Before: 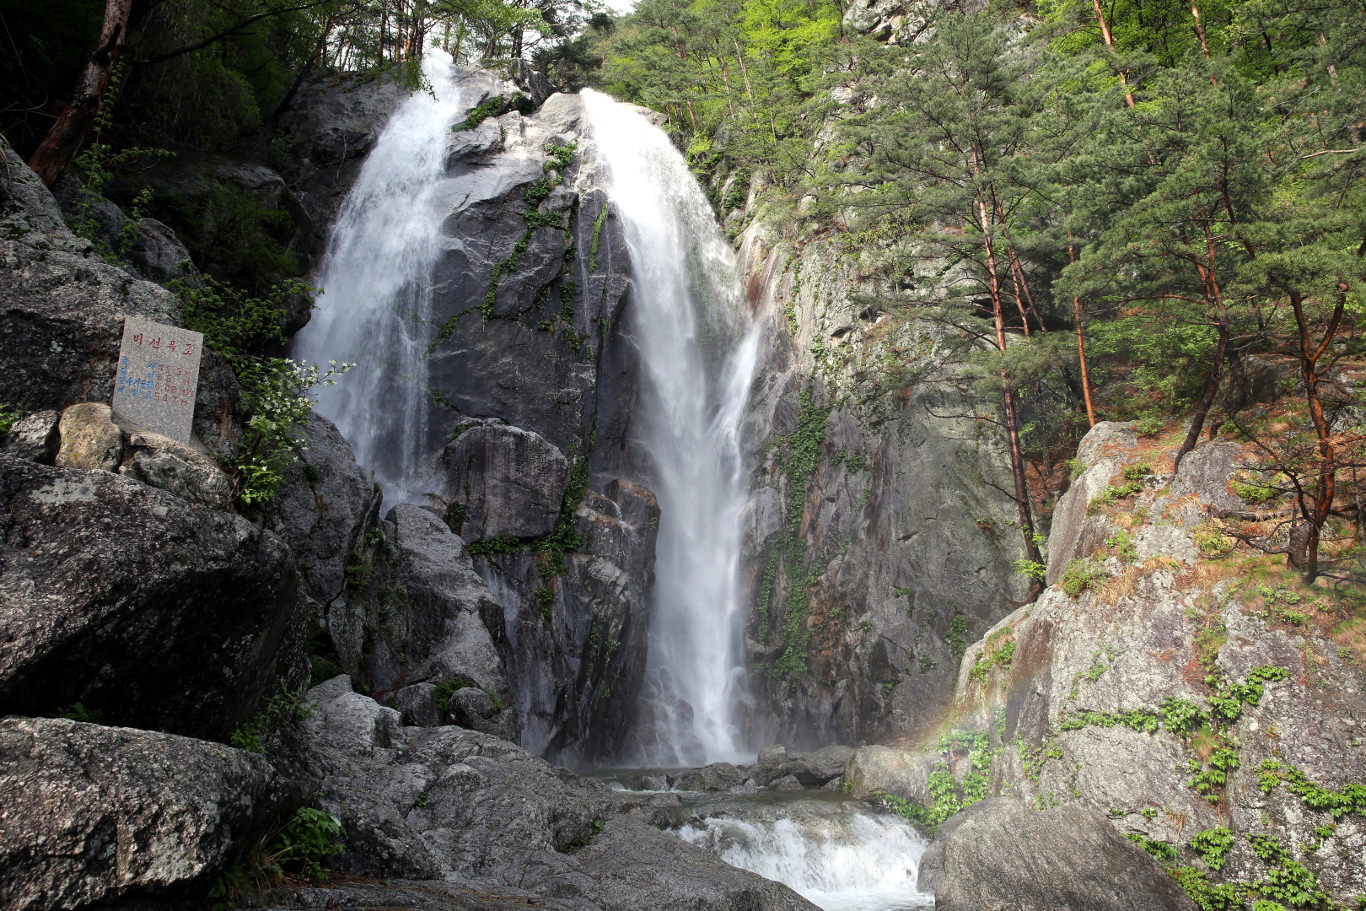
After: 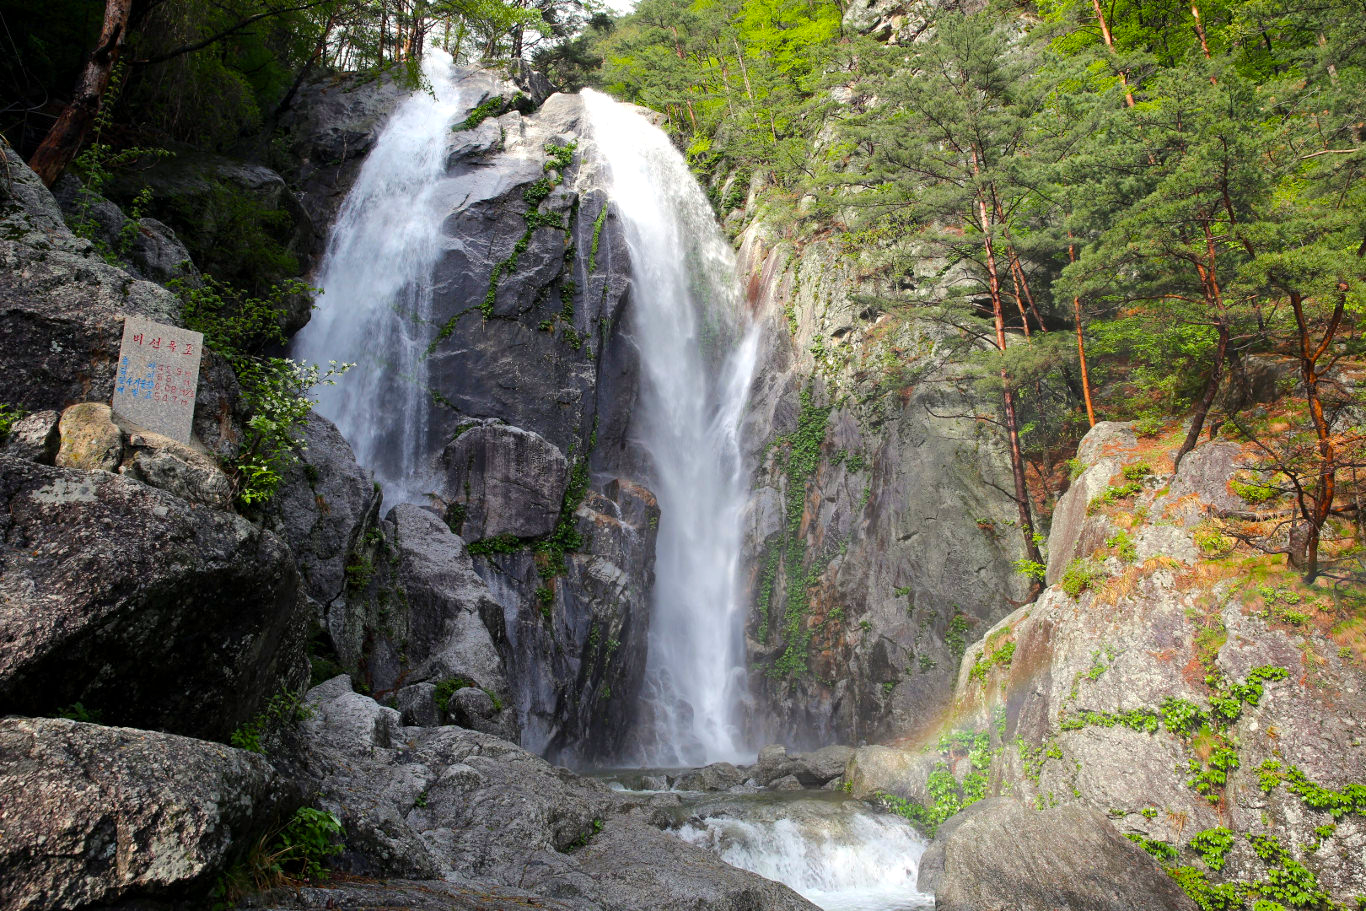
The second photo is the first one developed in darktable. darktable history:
white balance: emerald 1
color balance rgb: perceptual saturation grading › global saturation 25%, perceptual brilliance grading › mid-tones 10%, perceptual brilliance grading › shadows 15%, global vibrance 20%
